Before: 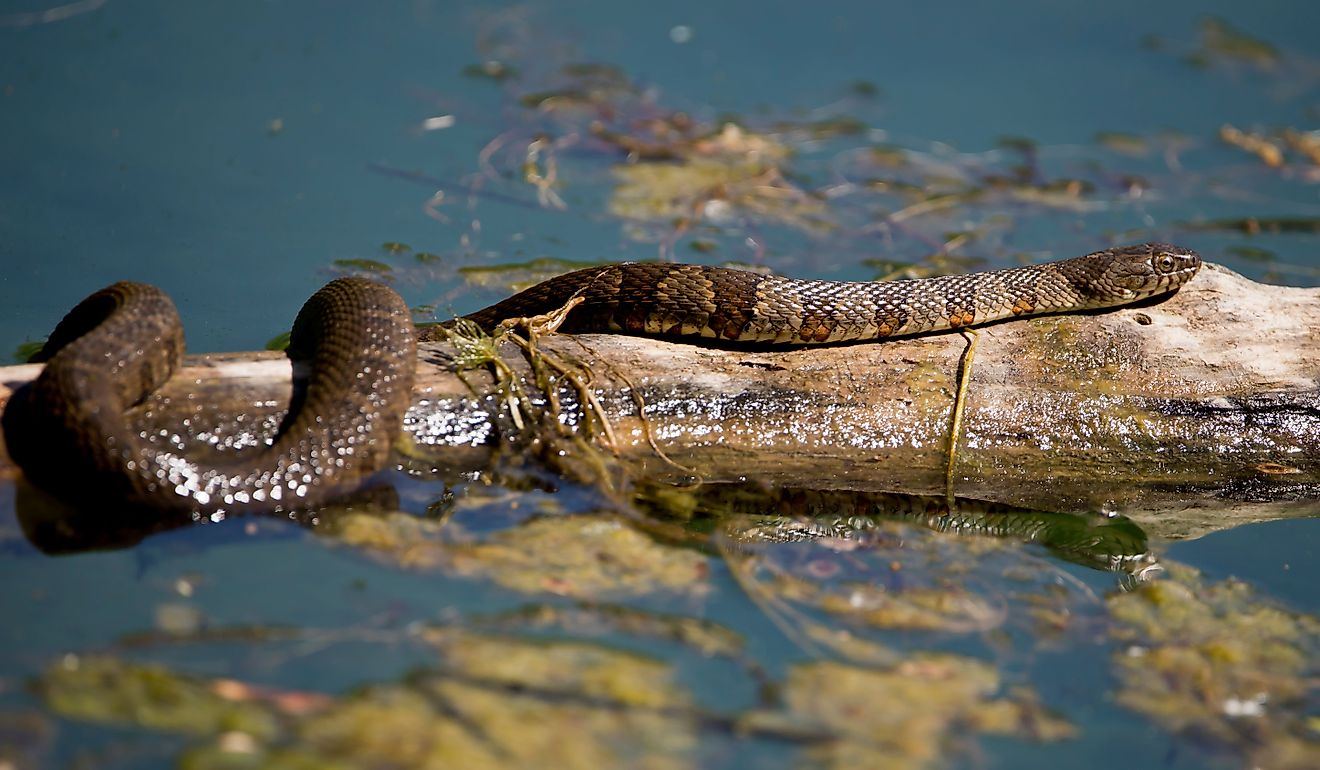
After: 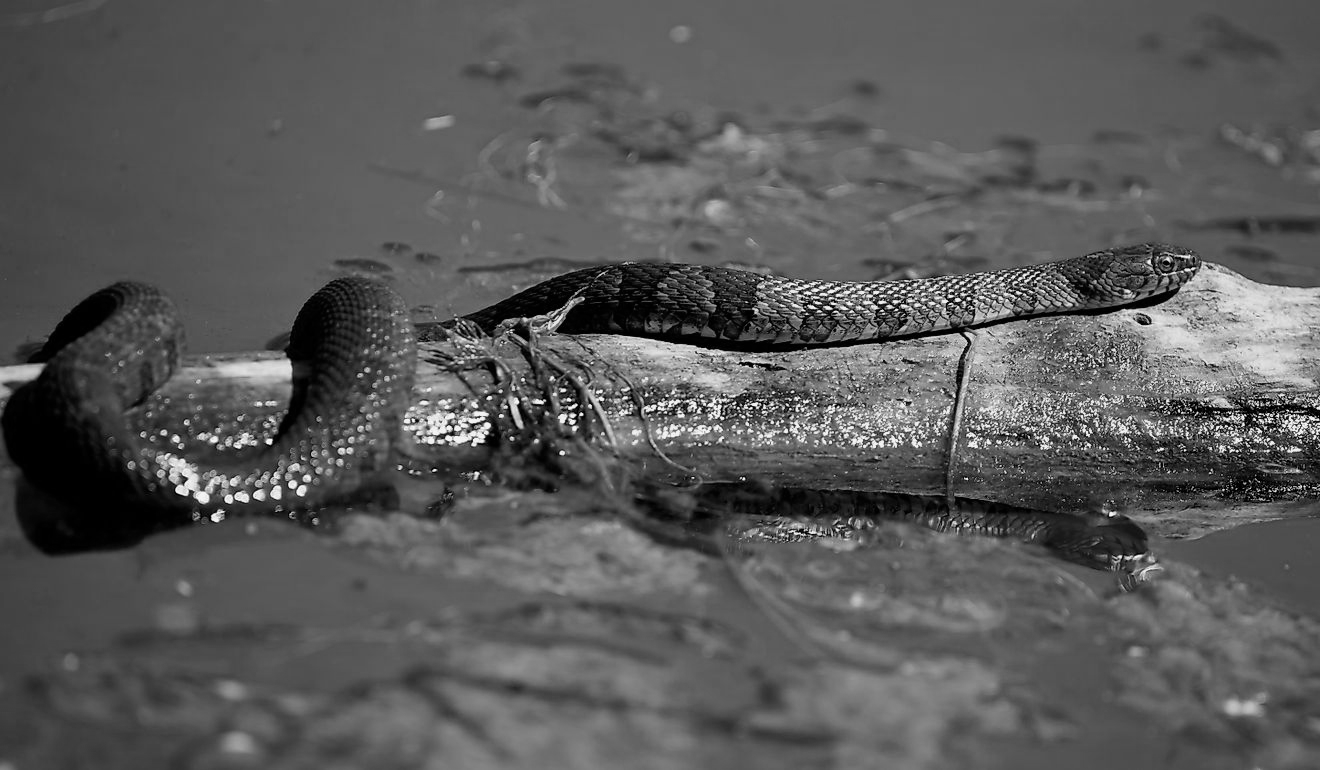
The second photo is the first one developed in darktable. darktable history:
color calibration: output gray [0.253, 0.26, 0.487, 0], illuminant same as pipeline (D50), adaptation XYZ, x 0.346, y 0.358, temperature 5023.73 K
